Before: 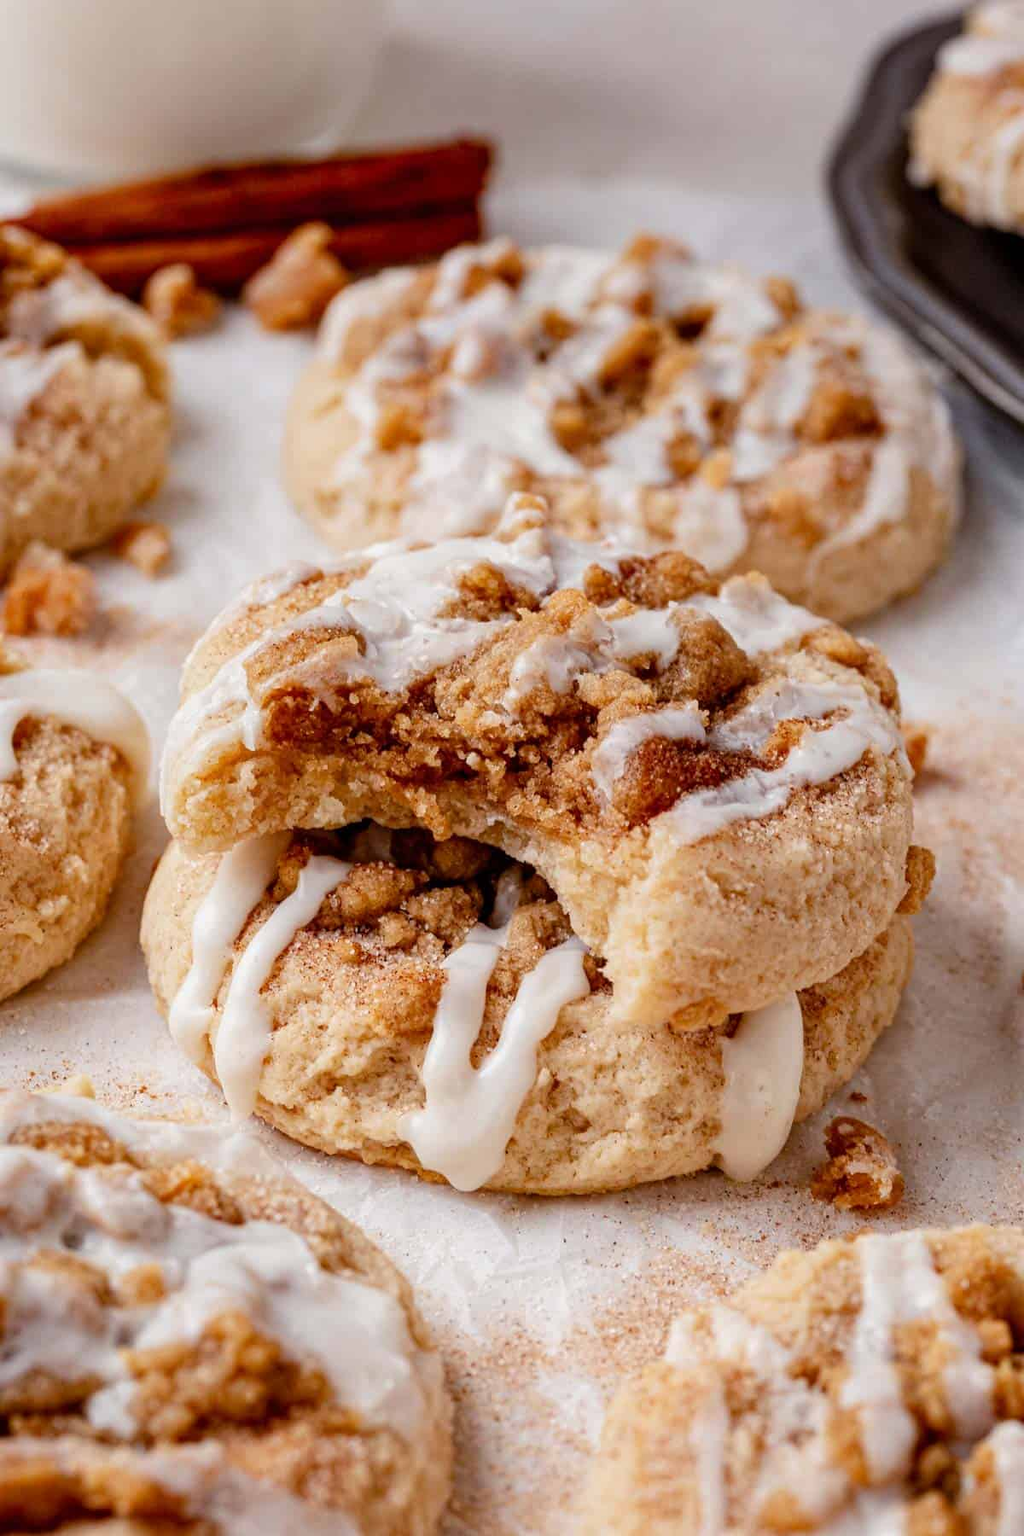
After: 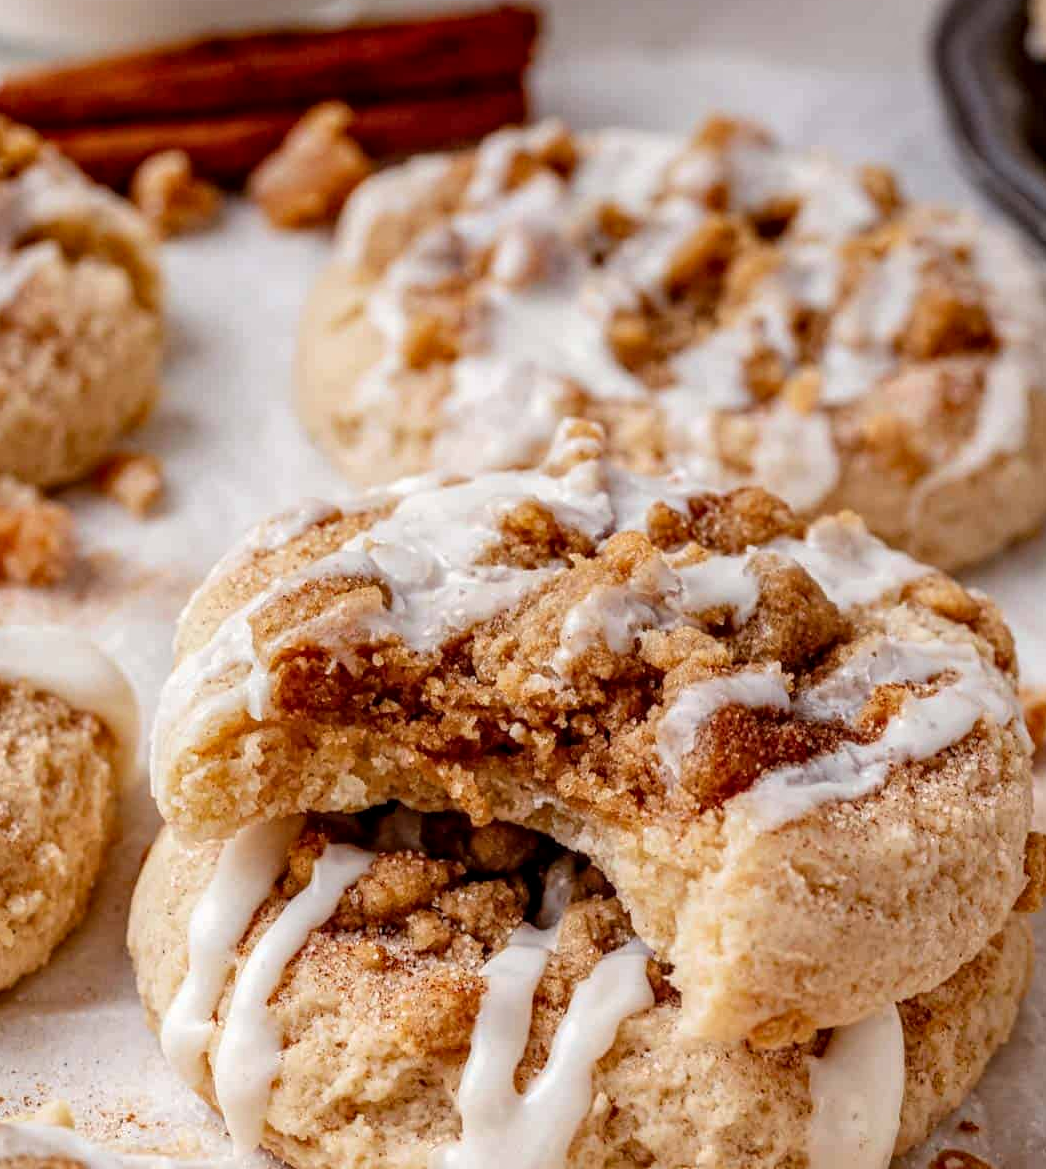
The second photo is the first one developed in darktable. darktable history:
crop: left 3.123%, top 8.883%, right 9.654%, bottom 26.159%
local contrast: on, module defaults
